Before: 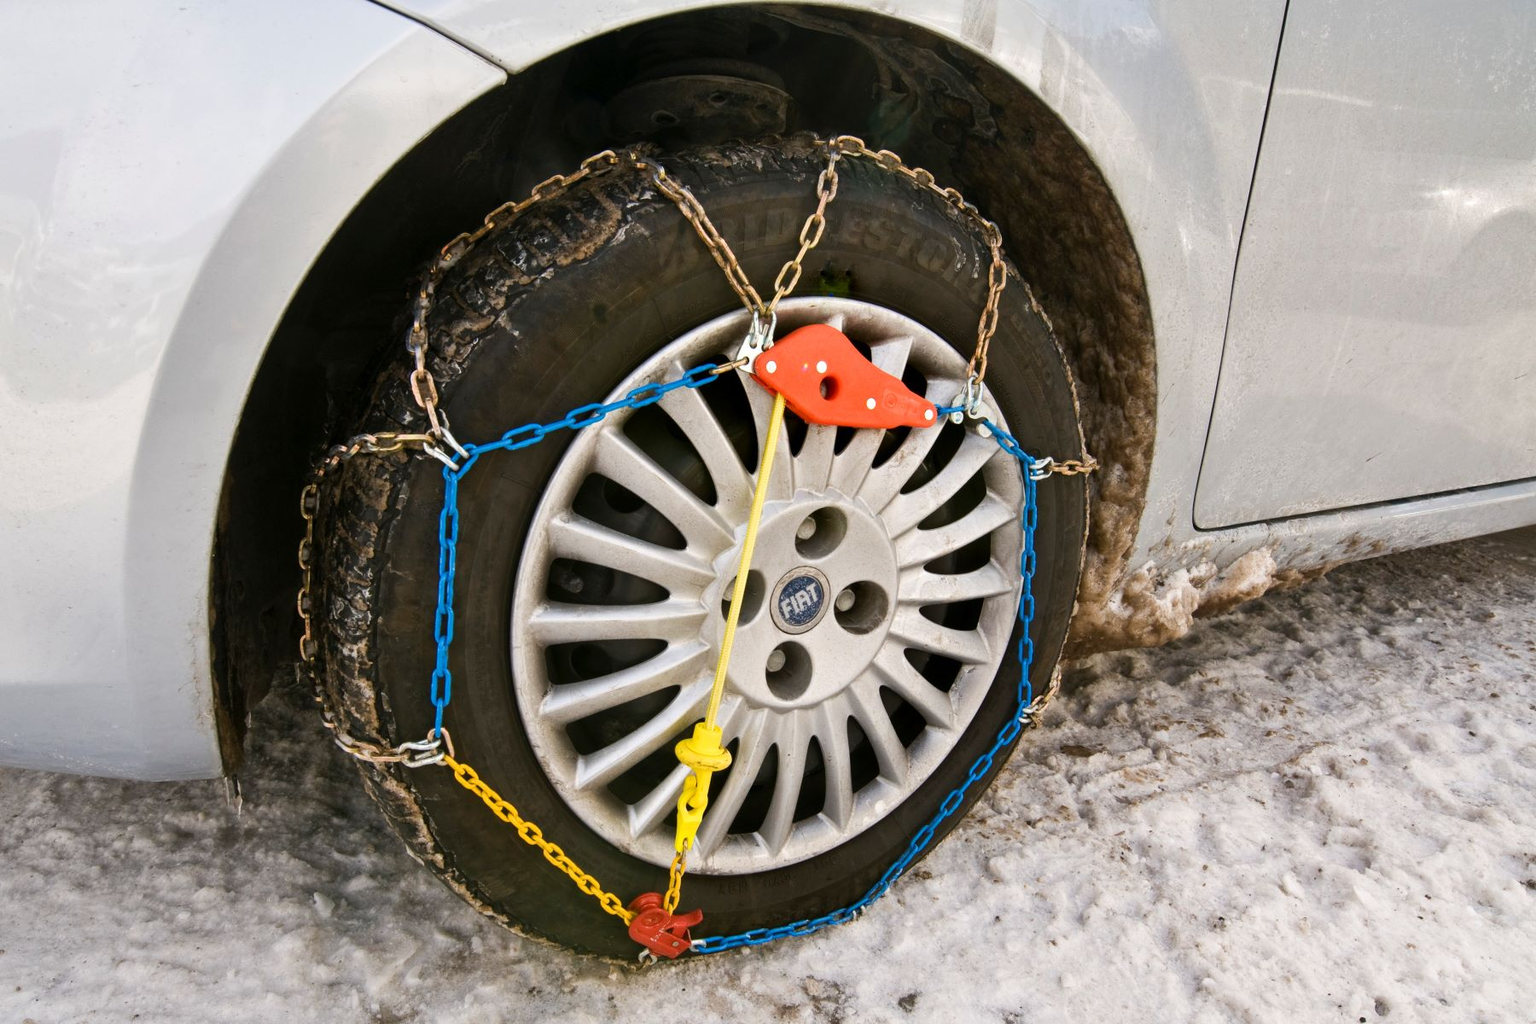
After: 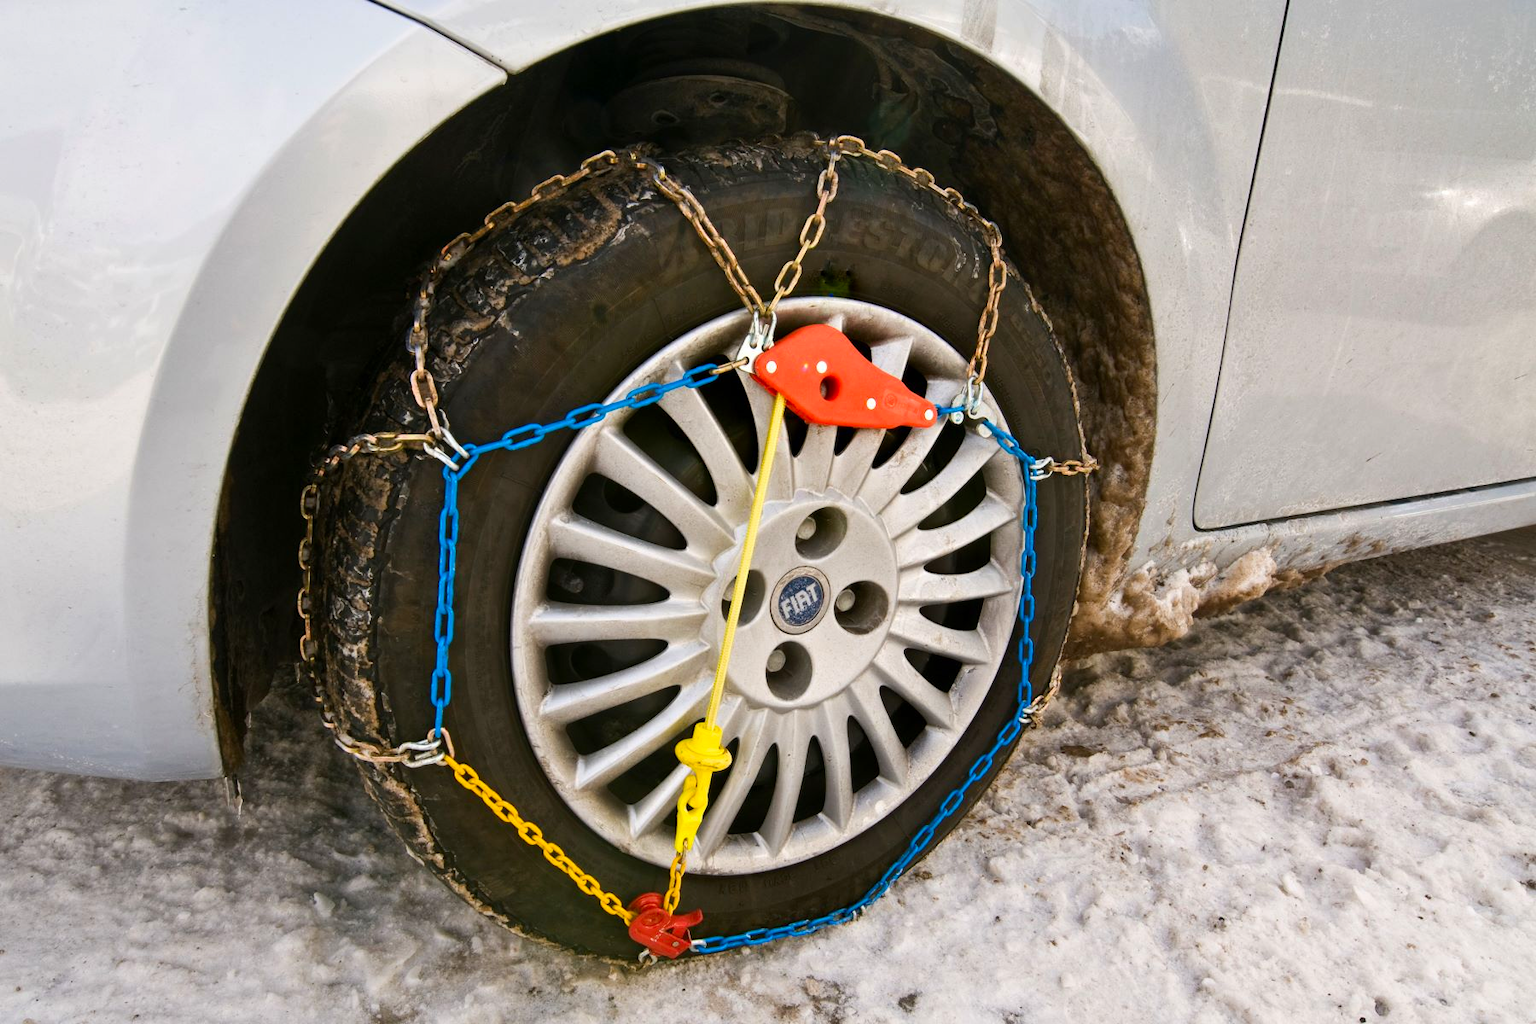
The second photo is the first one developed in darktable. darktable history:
contrast brightness saturation: contrast 0.042, saturation 0.158
